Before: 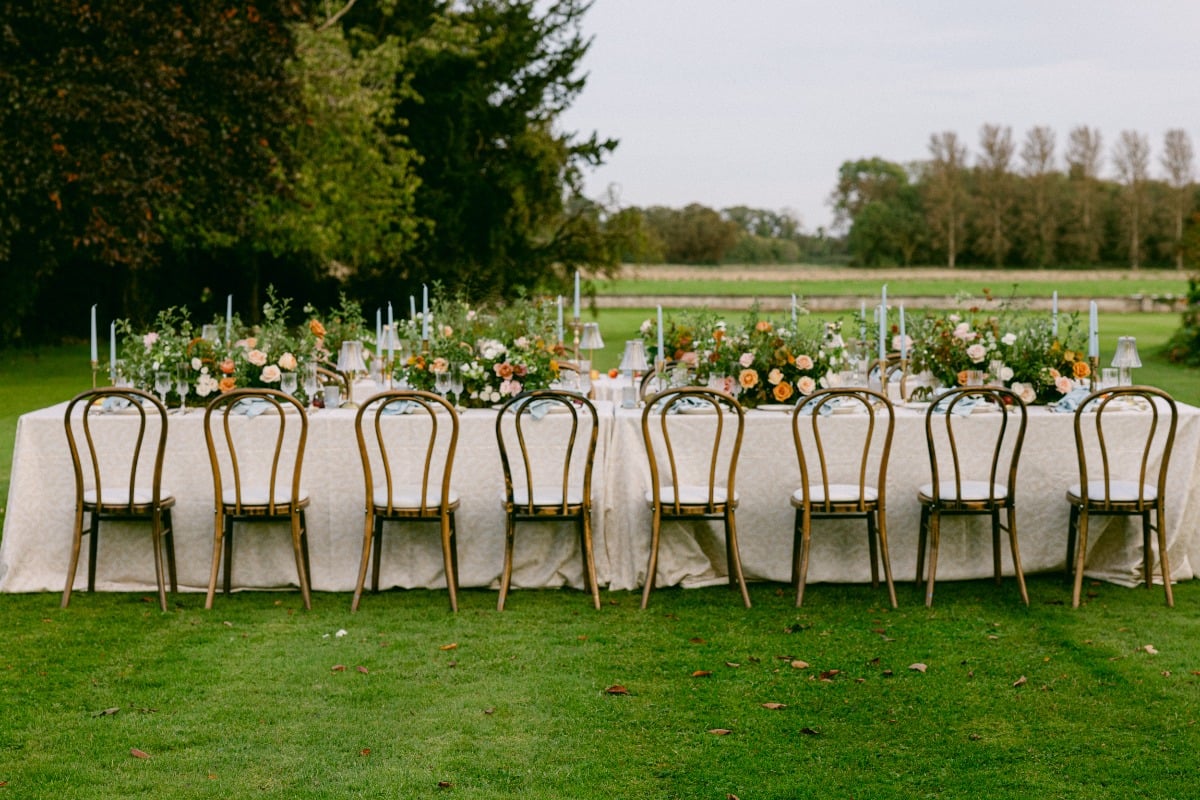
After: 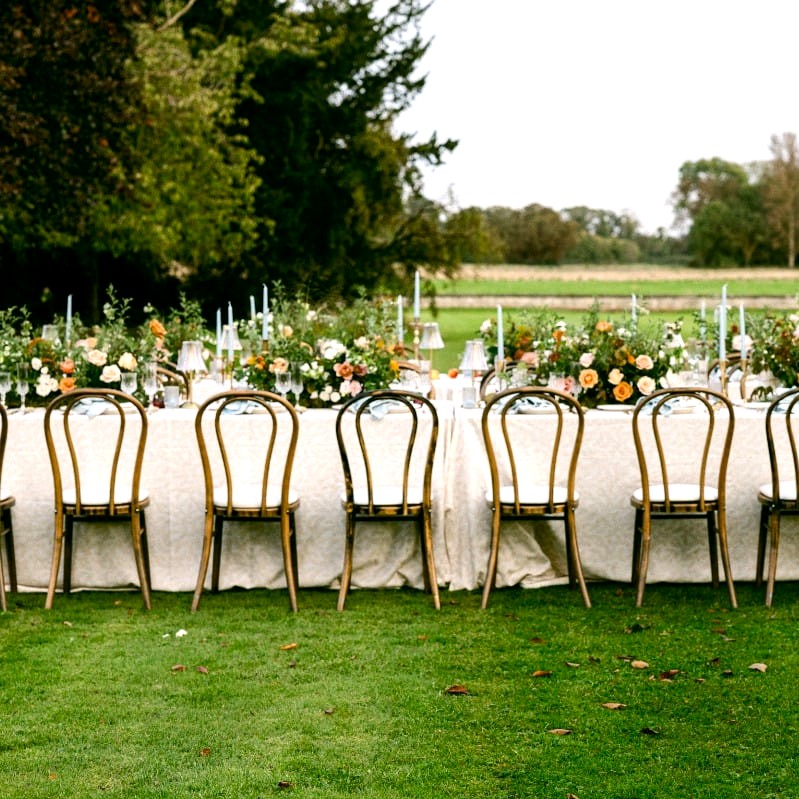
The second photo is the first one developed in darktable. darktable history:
exposure: black level correction 0.003, exposure 0.383 EV, compensate highlight preservation false
tone equalizer: -8 EV -0.417 EV, -7 EV -0.389 EV, -6 EV -0.333 EV, -5 EV -0.222 EV, -3 EV 0.222 EV, -2 EV 0.333 EV, -1 EV 0.389 EV, +0 EV 0.417 EV, edges refinement/feathering 500, mask exposure compensation -1.57 EV, preserve details no
crop and rotate: left 13.409%, right 19.924%
